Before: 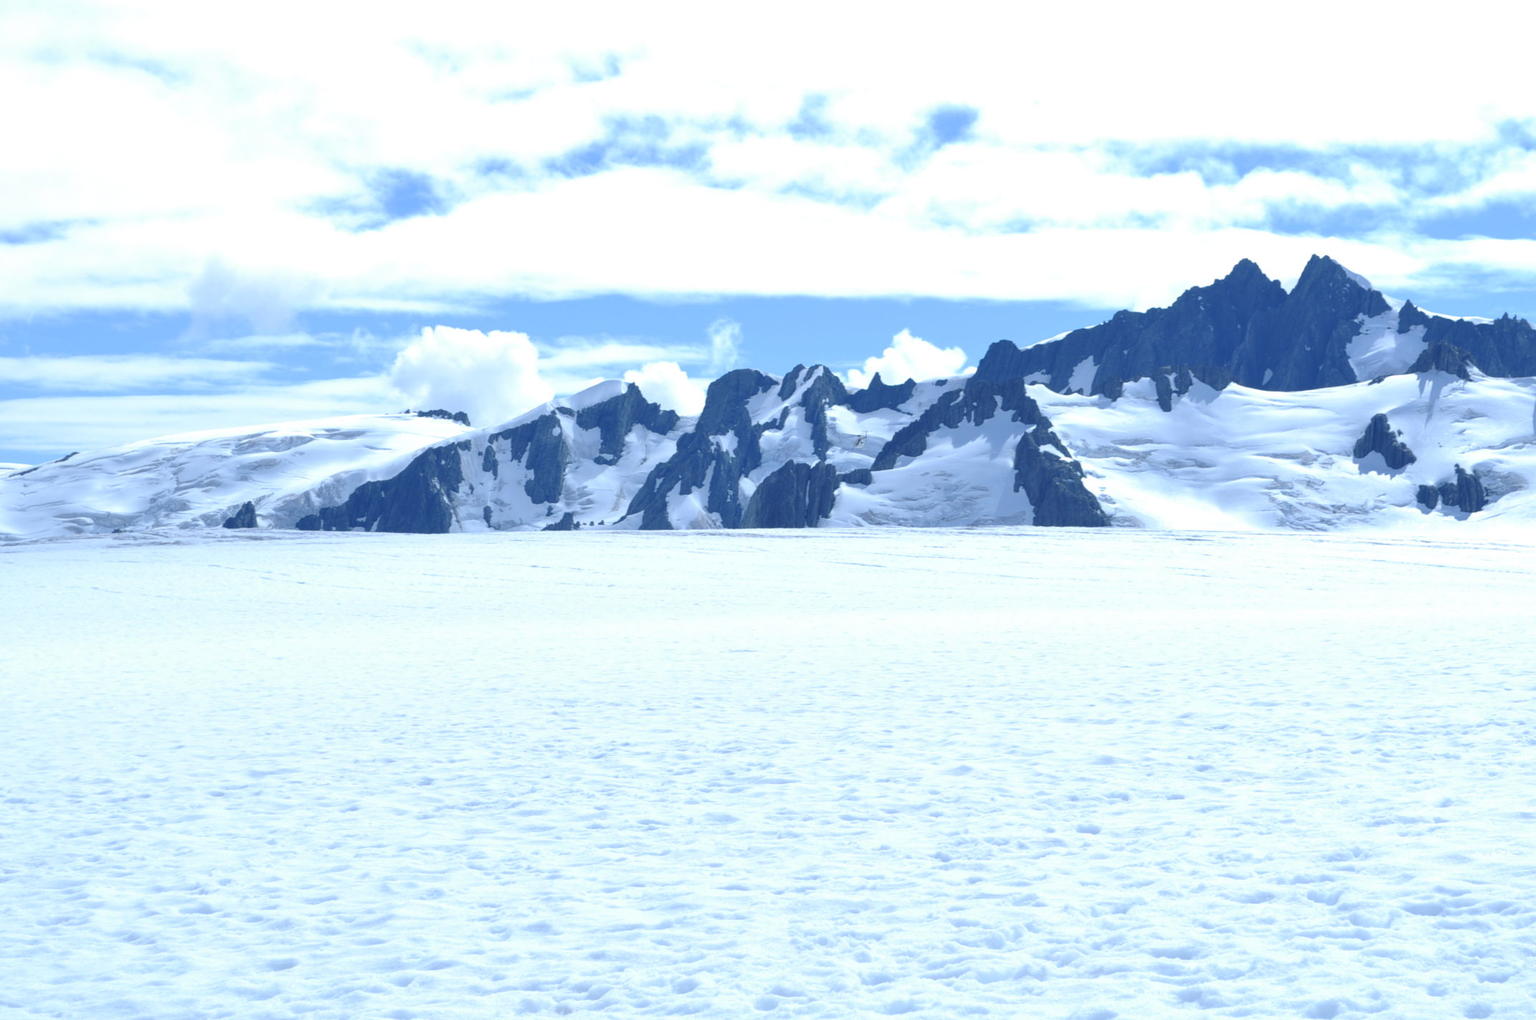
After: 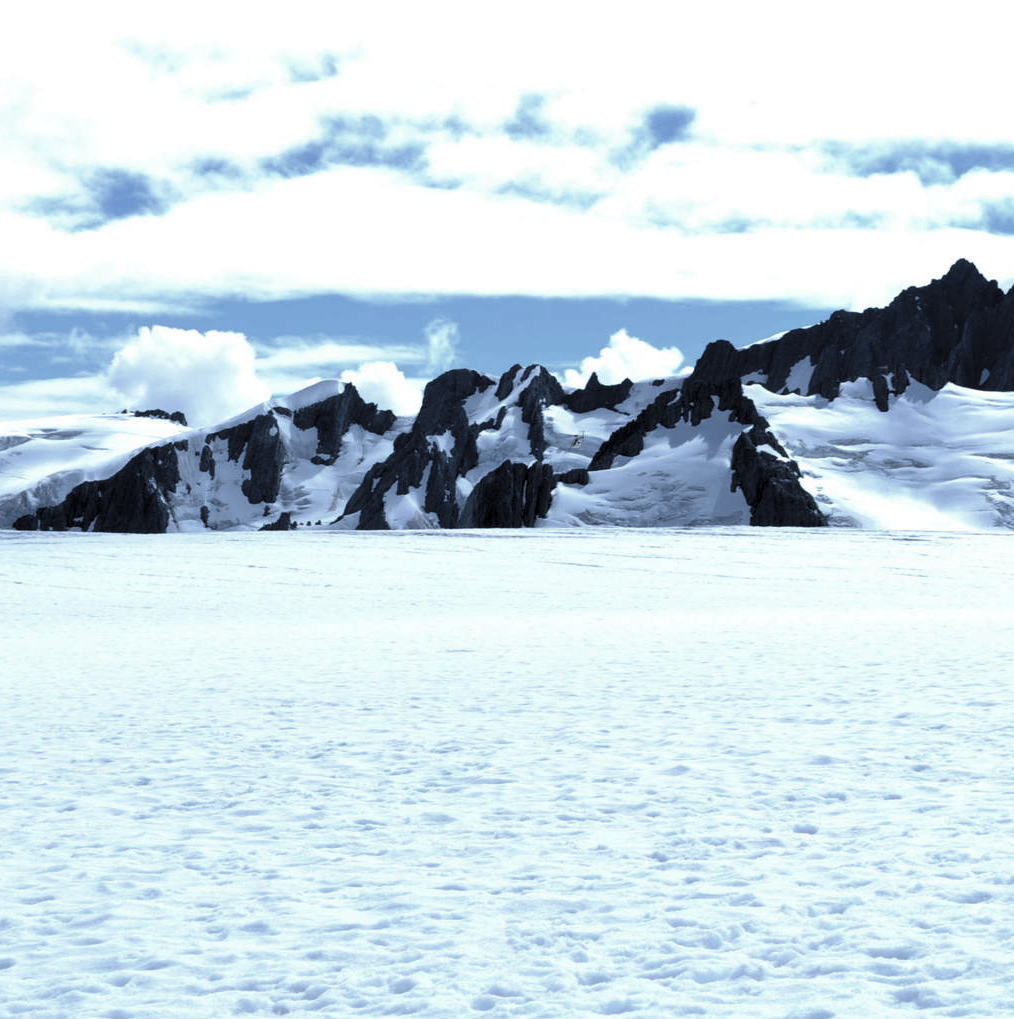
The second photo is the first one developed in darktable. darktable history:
crop and rotate: left 18.442%, right 15.508%
contrast brightness saturation: contrast -0.1, saturation -0.1
levels: mode automatic, black 0.023%, white 99.97%, levels [0.062, 0.494, 0.925]
